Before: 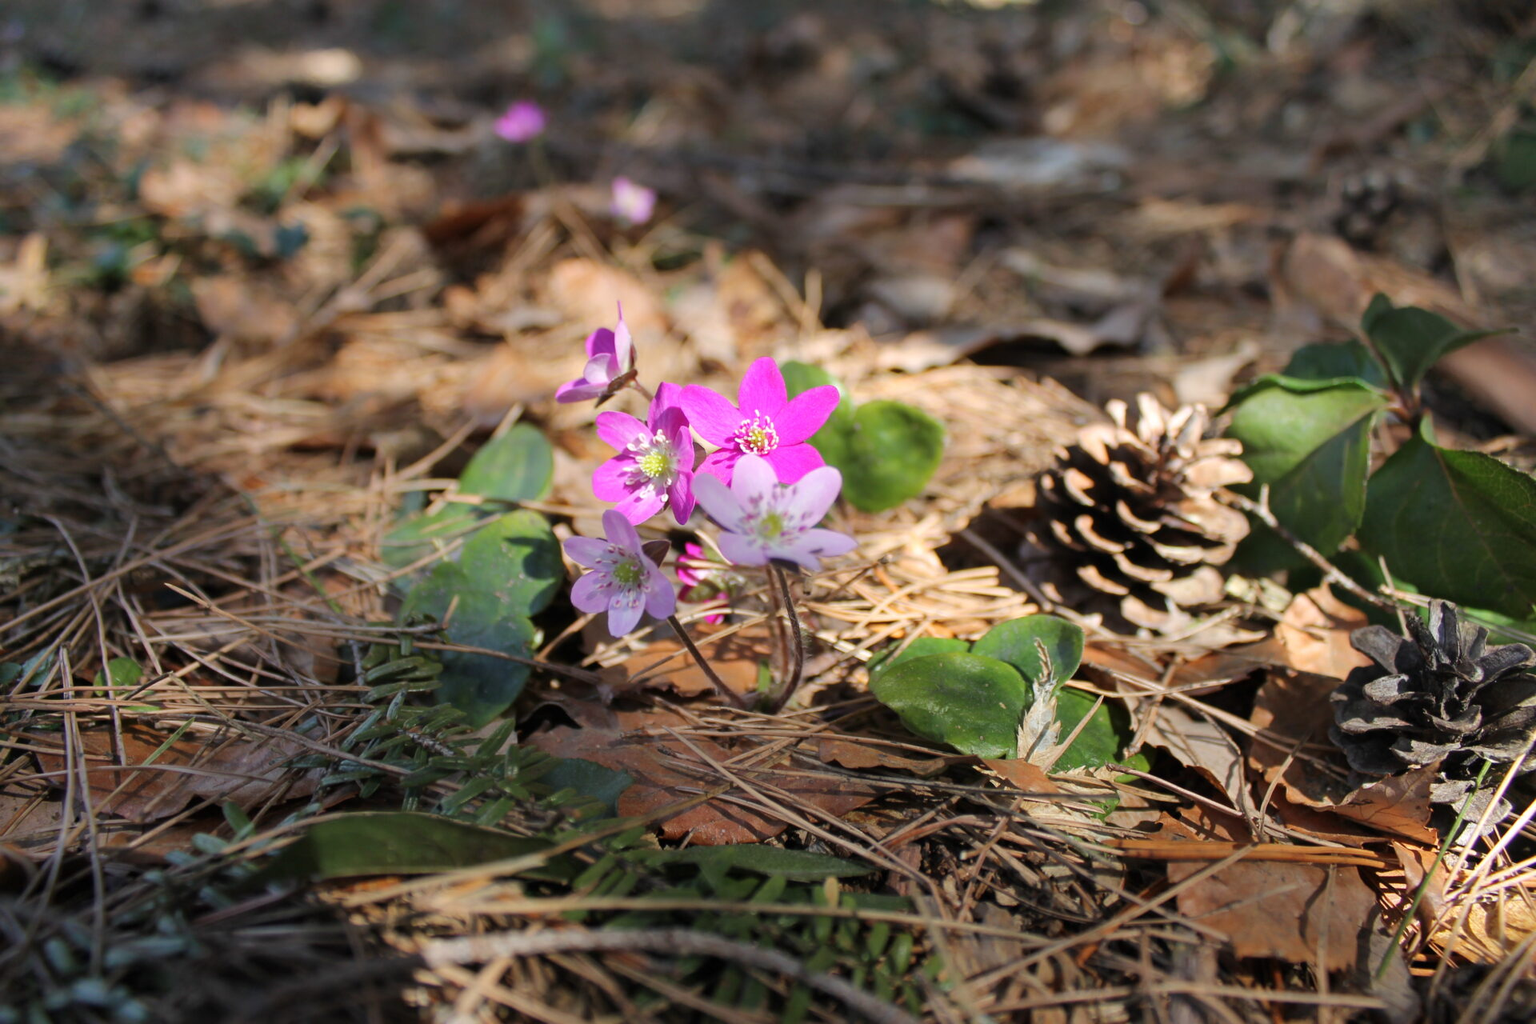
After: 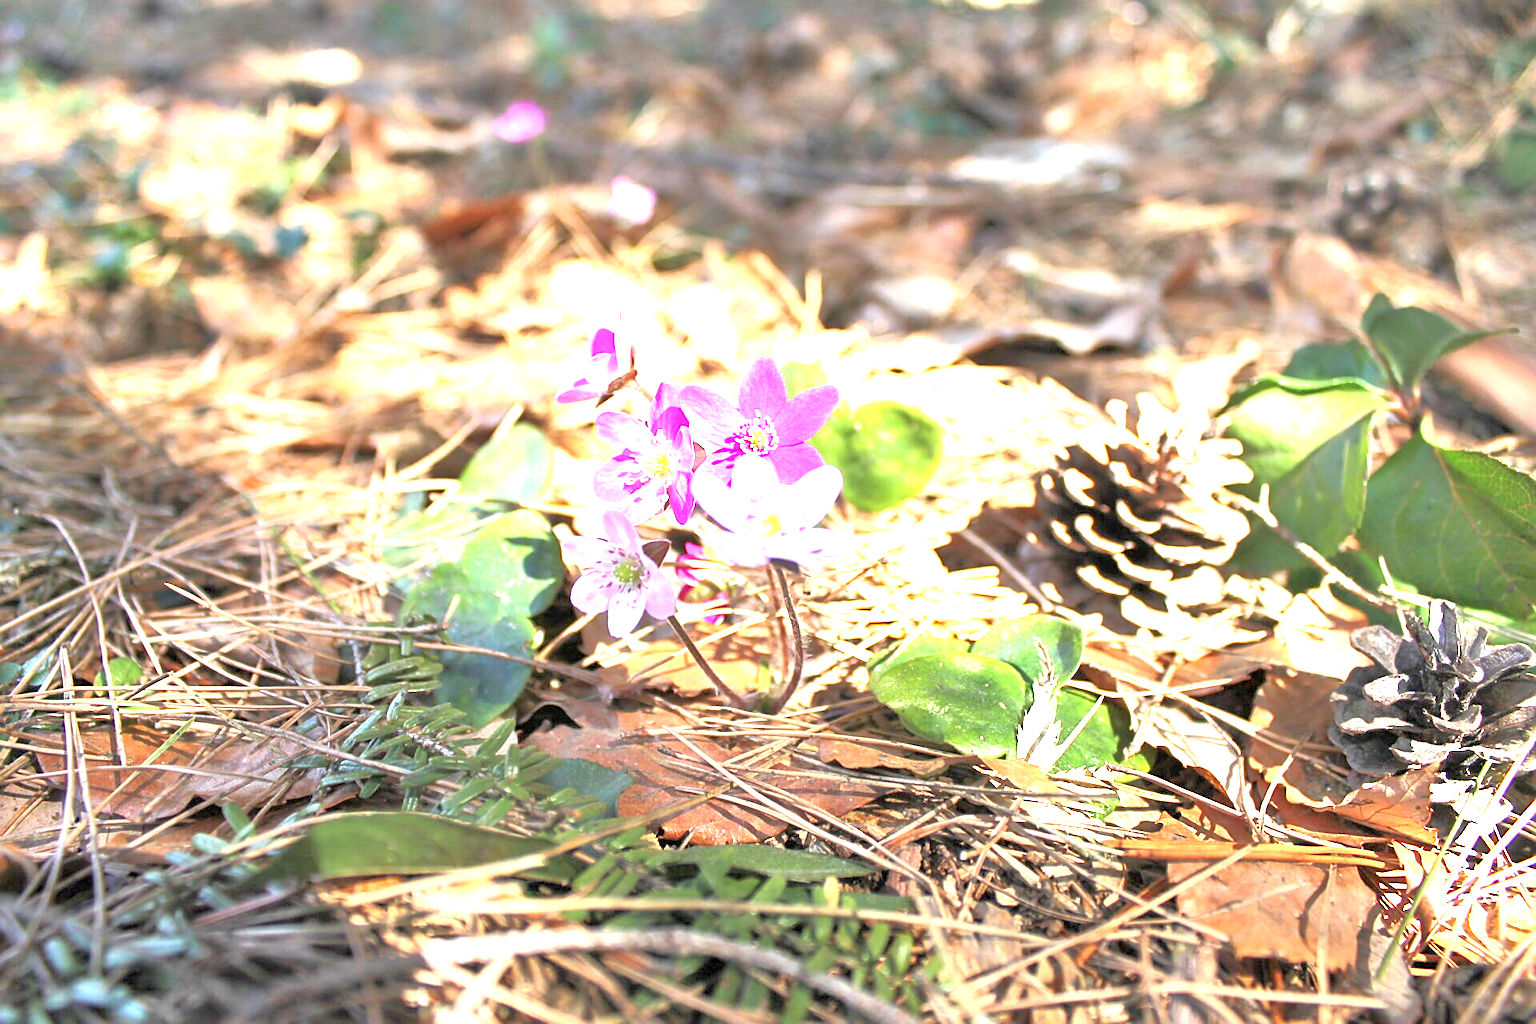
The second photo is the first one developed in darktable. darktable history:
tone equalizer: -7 EV 0.15 EV, -6 EV 0.6 EV, -5 EV 1.15 EV, -4 EV 1.33 EV, -3 EV 1.15 EV, -2 EV 0.6 EV, -1 EV 0.15 EV, mask exposure compensation -0.5 EV
exposure: exposure 2.207 EV, compensate highlight preservation false
sharpen: on, module defaults
